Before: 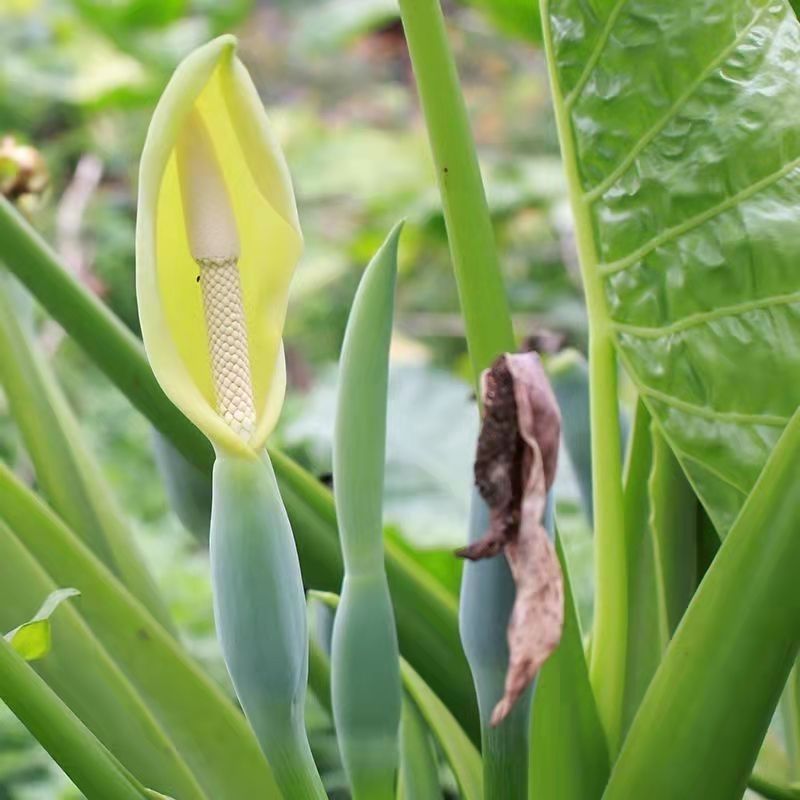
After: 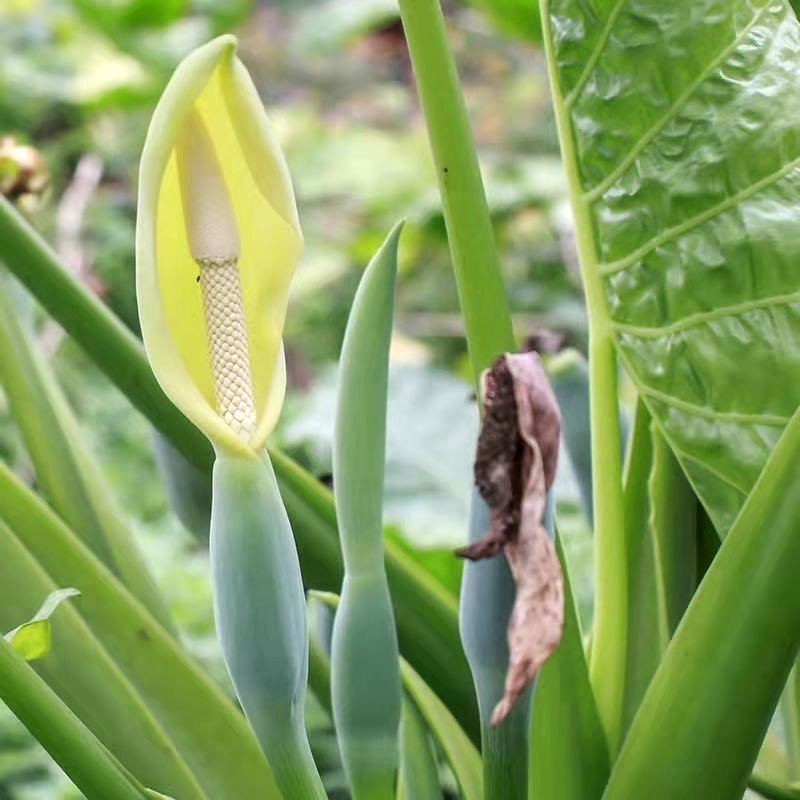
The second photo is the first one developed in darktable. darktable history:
local contrast: detail 130%
haze removal: strength -0.05
